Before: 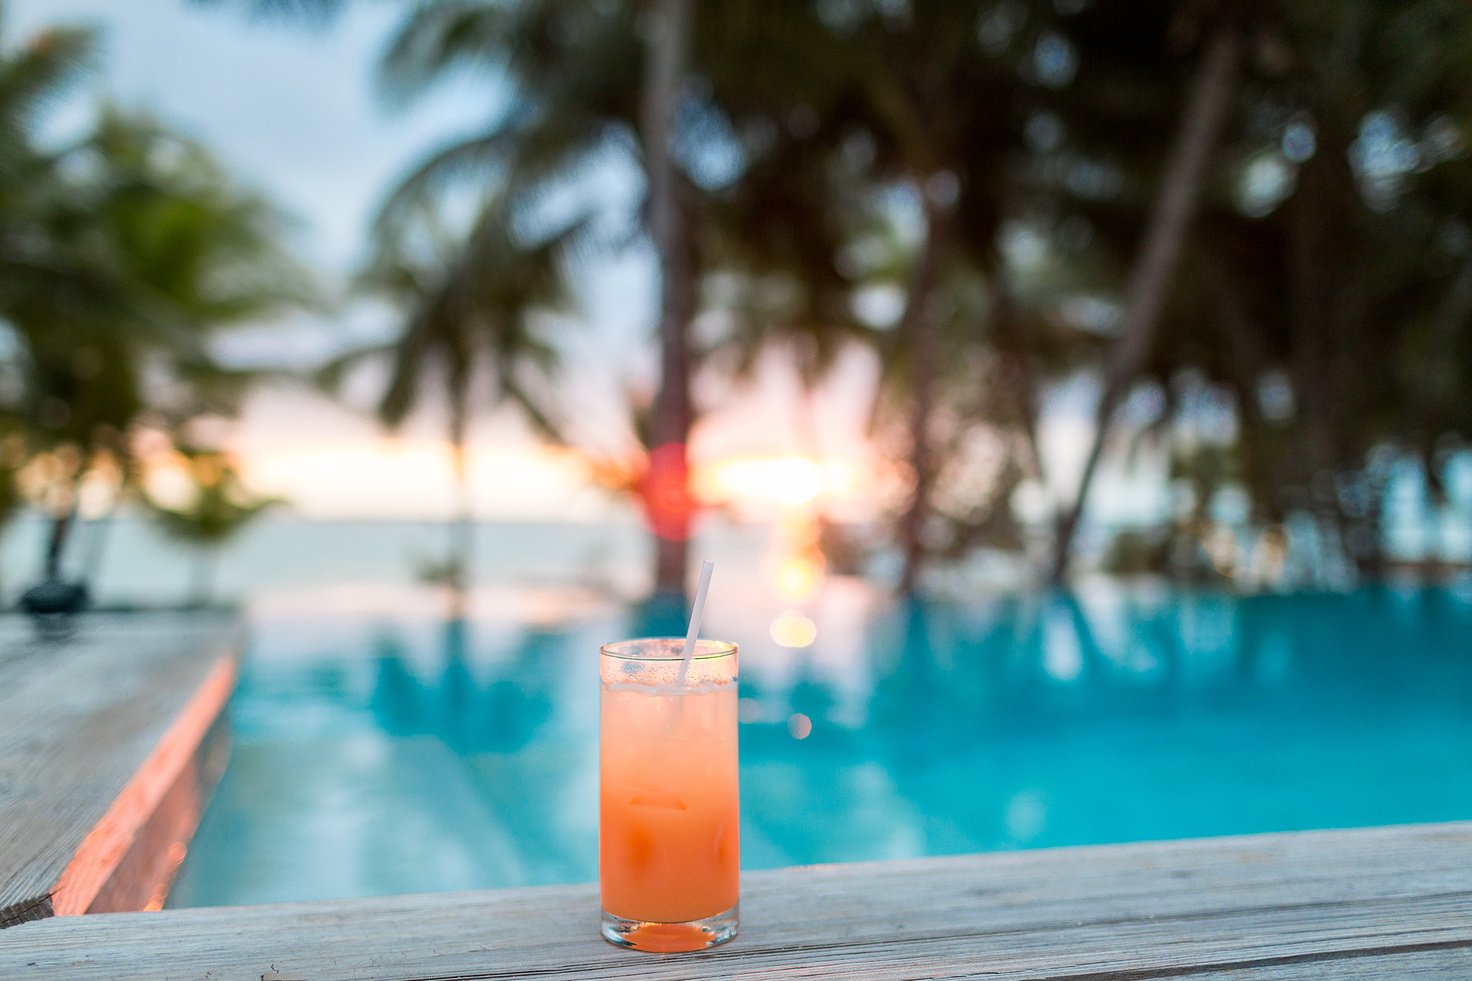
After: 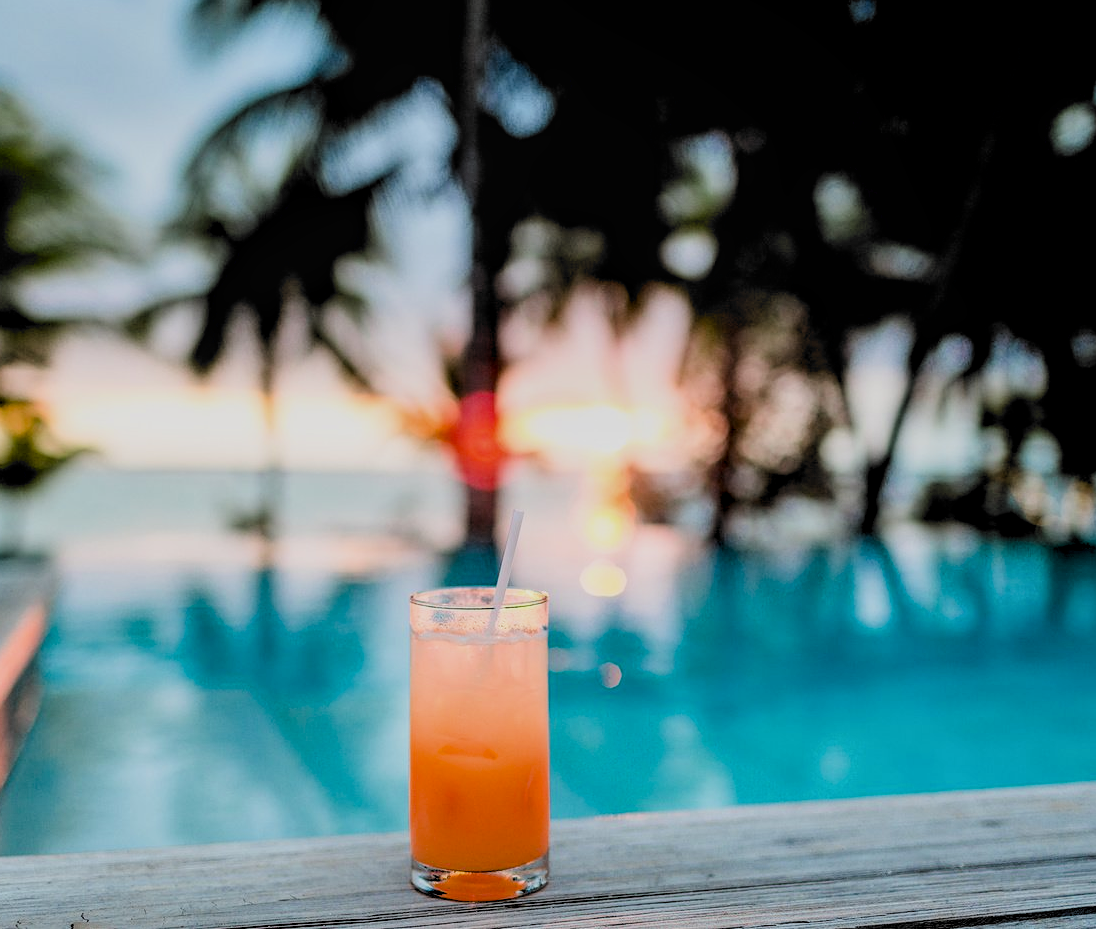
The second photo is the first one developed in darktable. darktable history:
filmic rgb: black relative exposure -5.14 EV, white relative exposure 3.97 EV, hardness 2.88, contrast 1.296, highlights saturation mix -29.94%, color science v6 (2022)
local contrast: on, module defaults
crop and rotate: left 12.939%, top 5.281%, right 12.586%
exposure: black level correction 0.045, exposure -0.231 EV, compensate exposure bias true, compensate highlight preservation false
